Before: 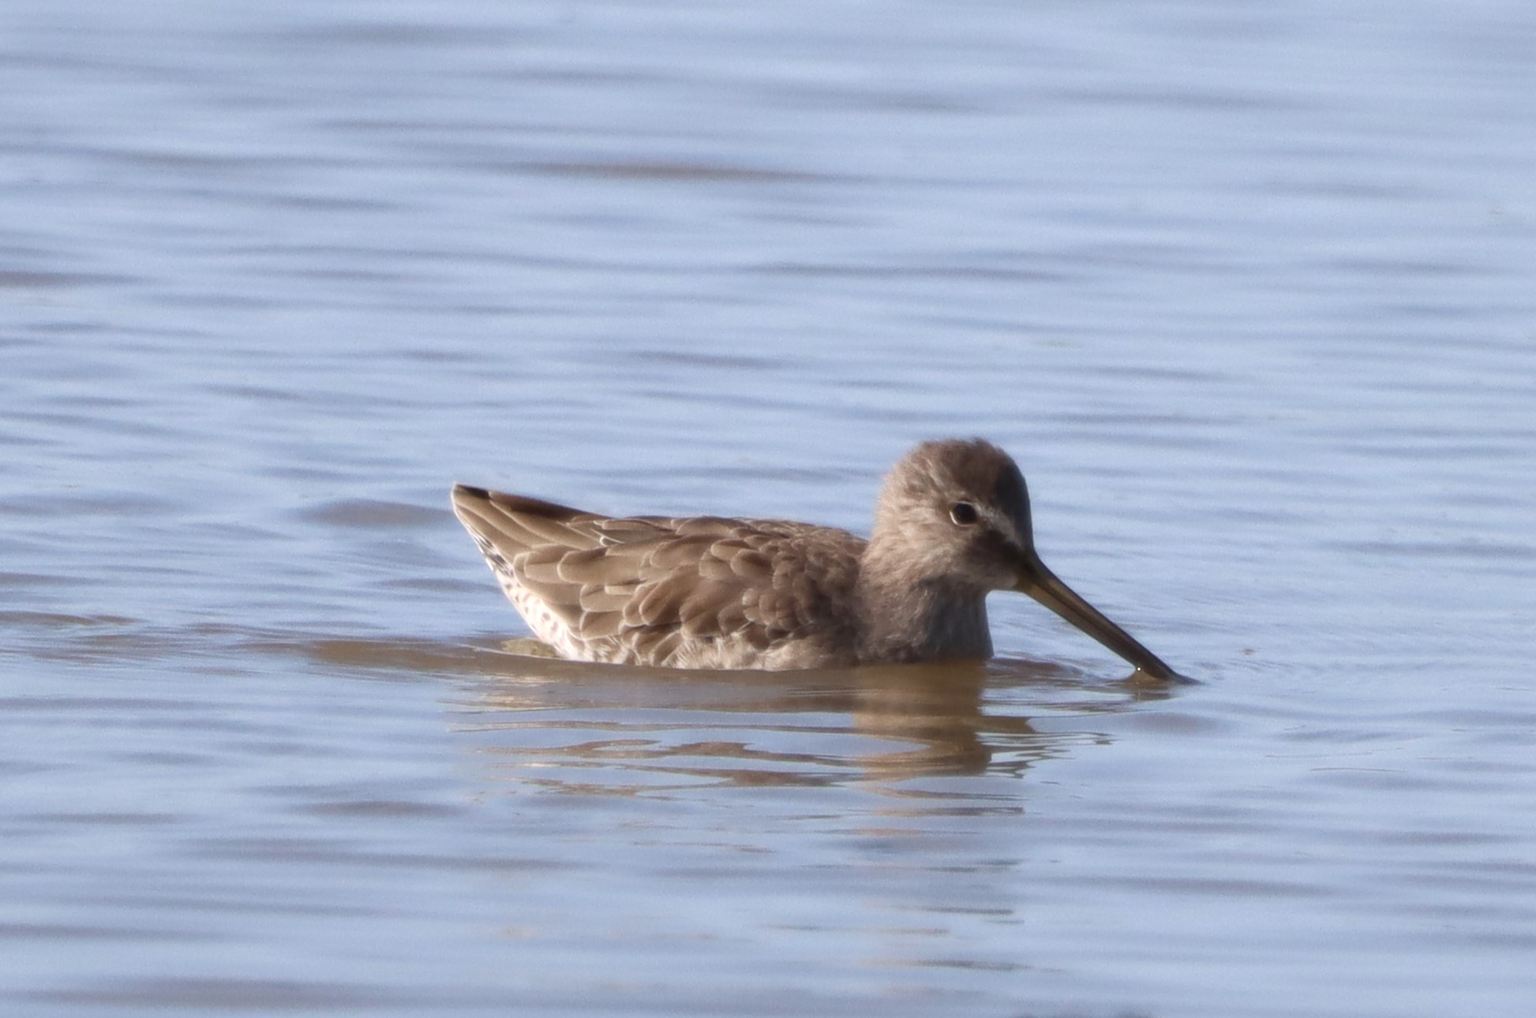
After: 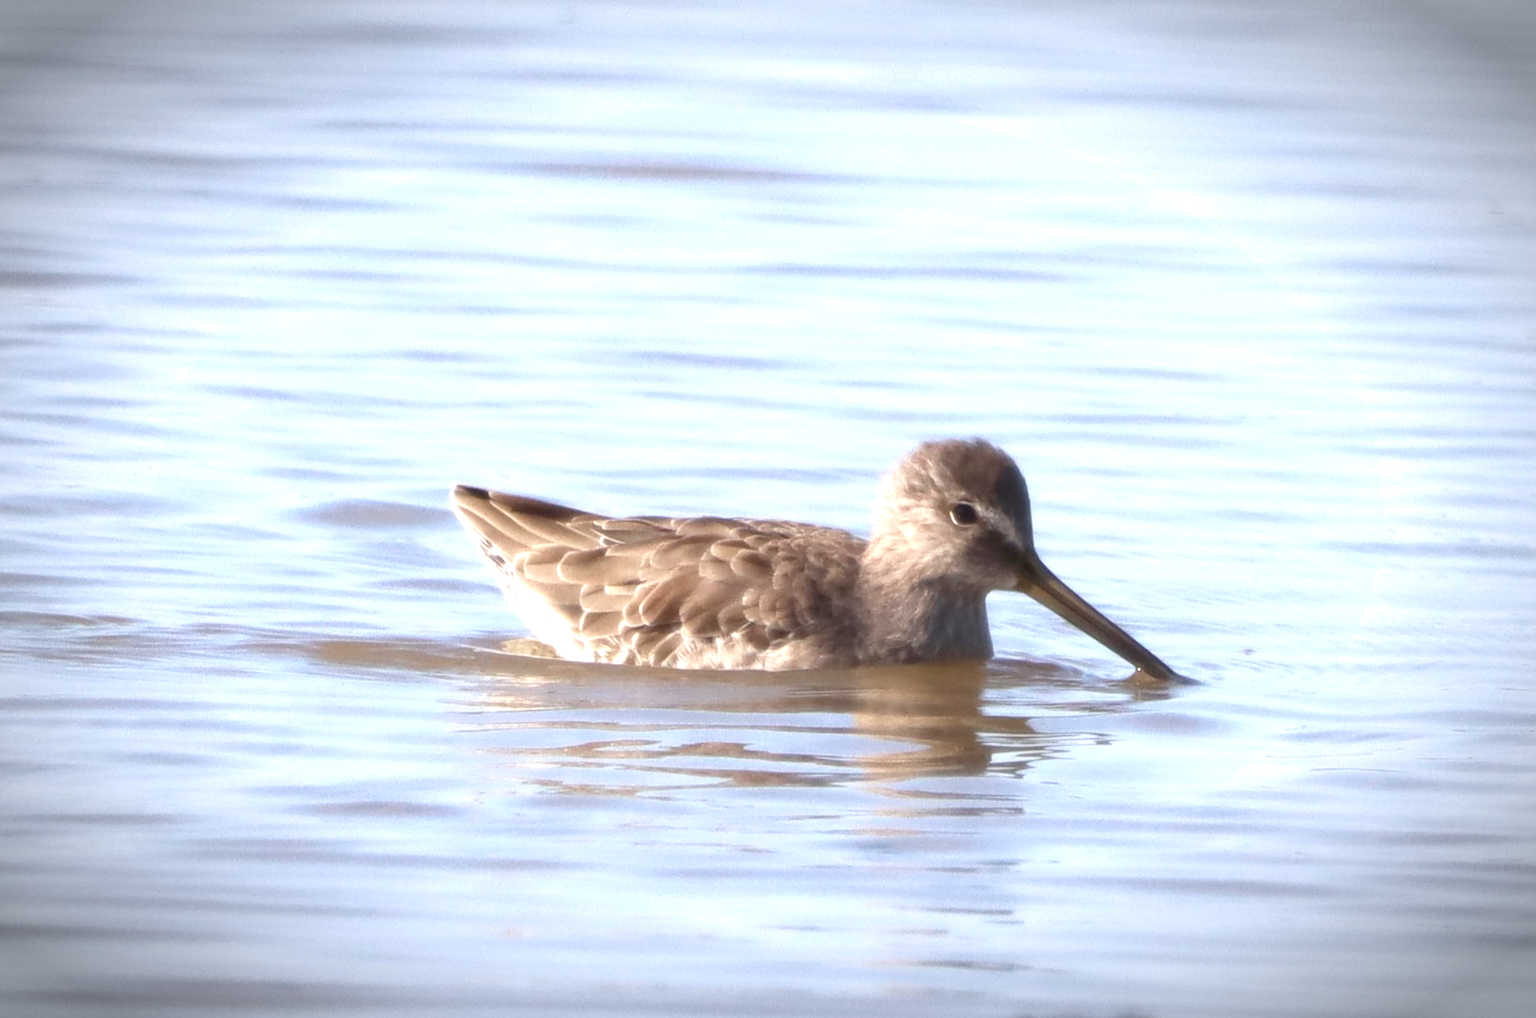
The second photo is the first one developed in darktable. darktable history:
exposure: exposure 0.994 EV, compensate highlight preservation false
vignetting: brightness -0.713, saturation -0.482, automatic ratio true, unbound false
